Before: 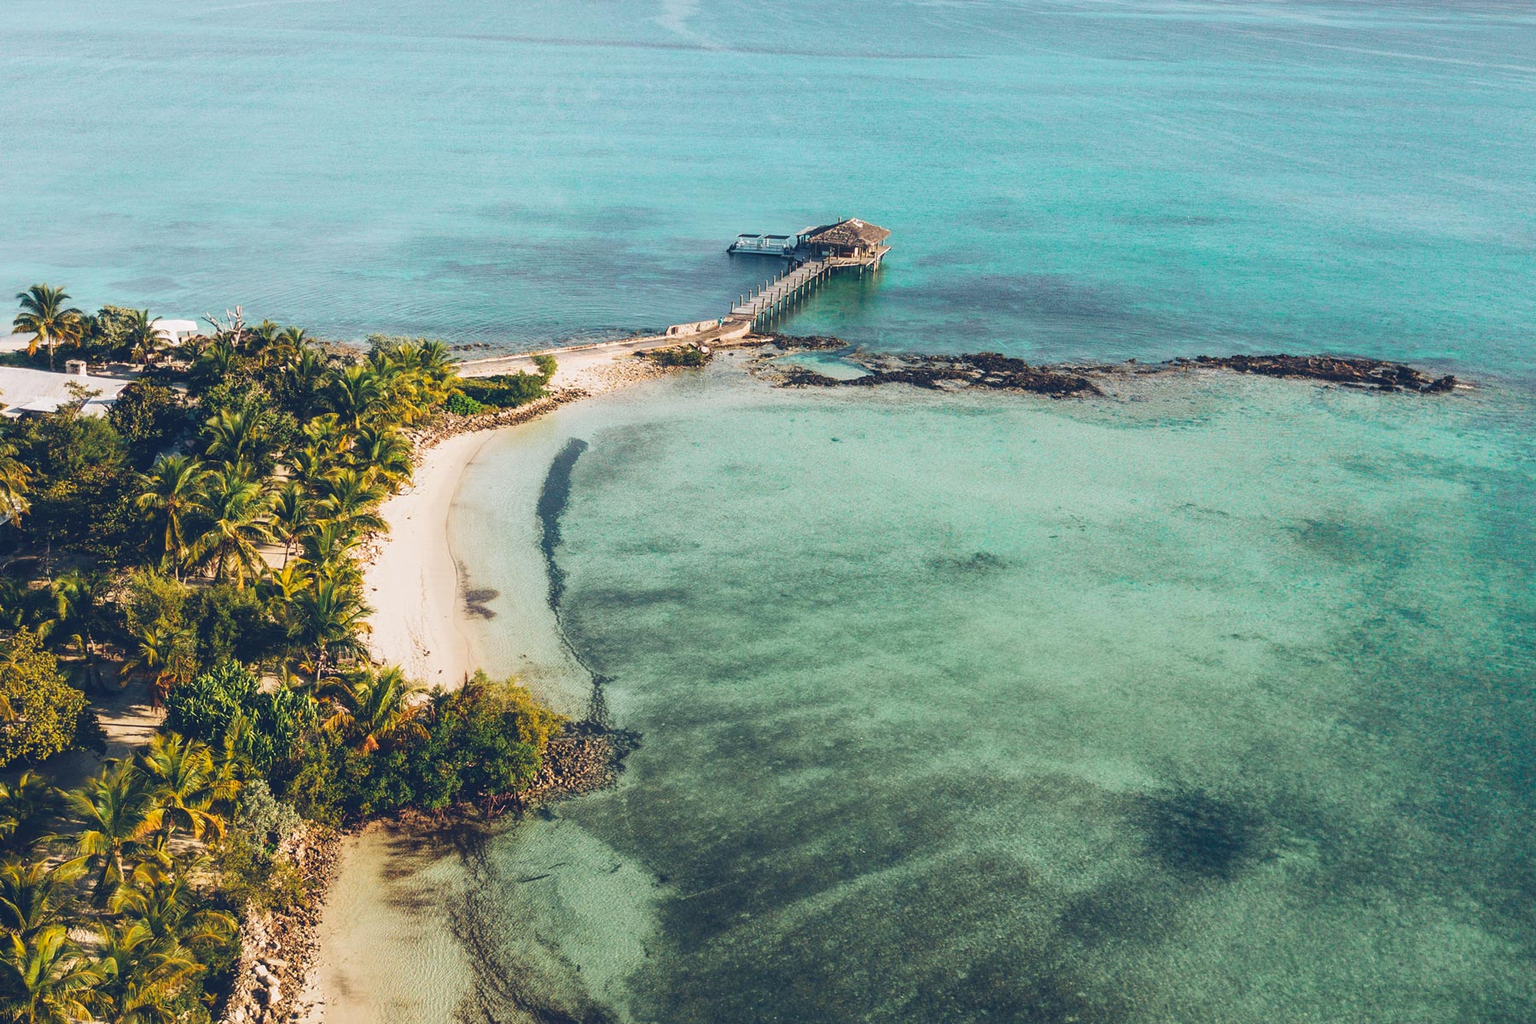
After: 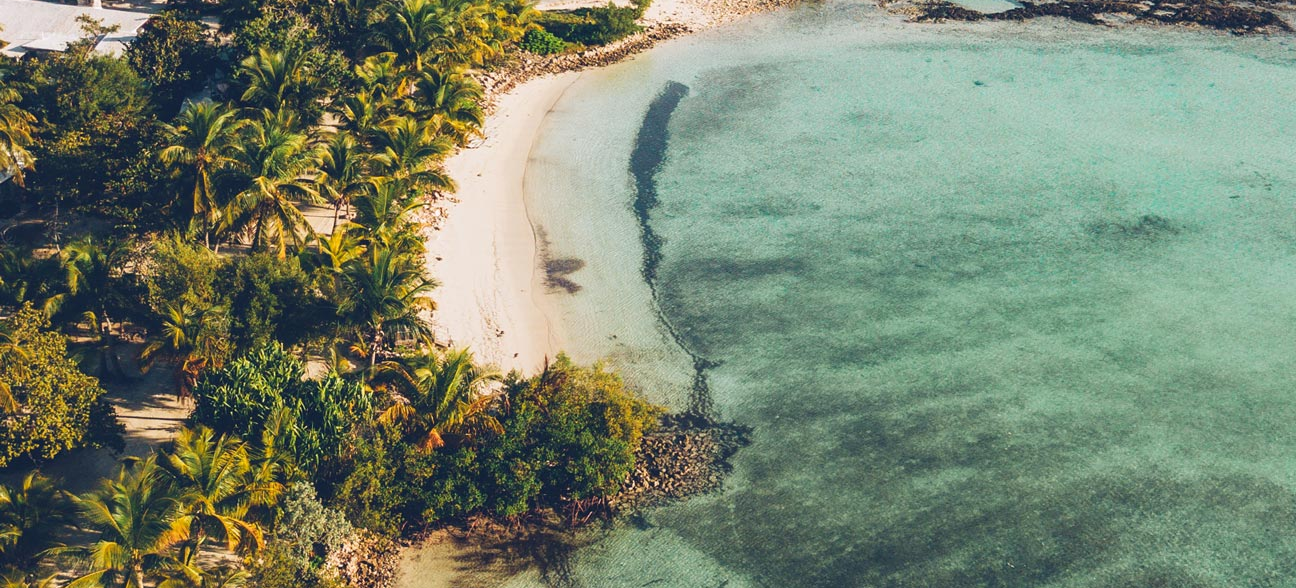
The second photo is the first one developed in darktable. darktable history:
crop: top 36.078%, right 27.964%, bottom 14.876%
